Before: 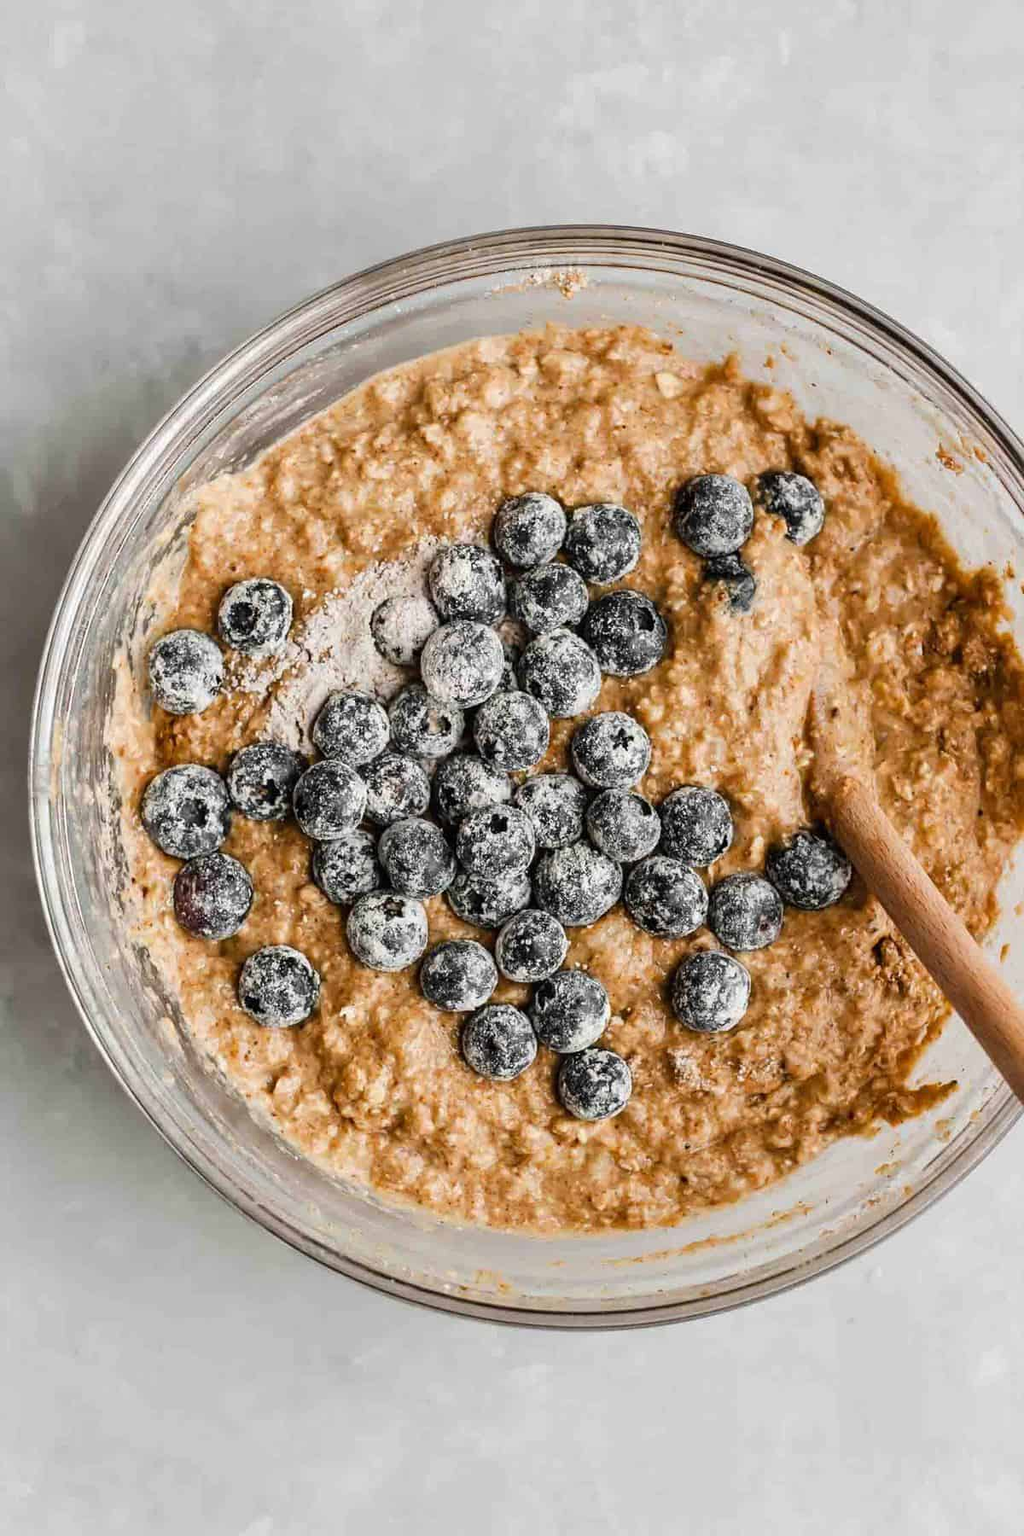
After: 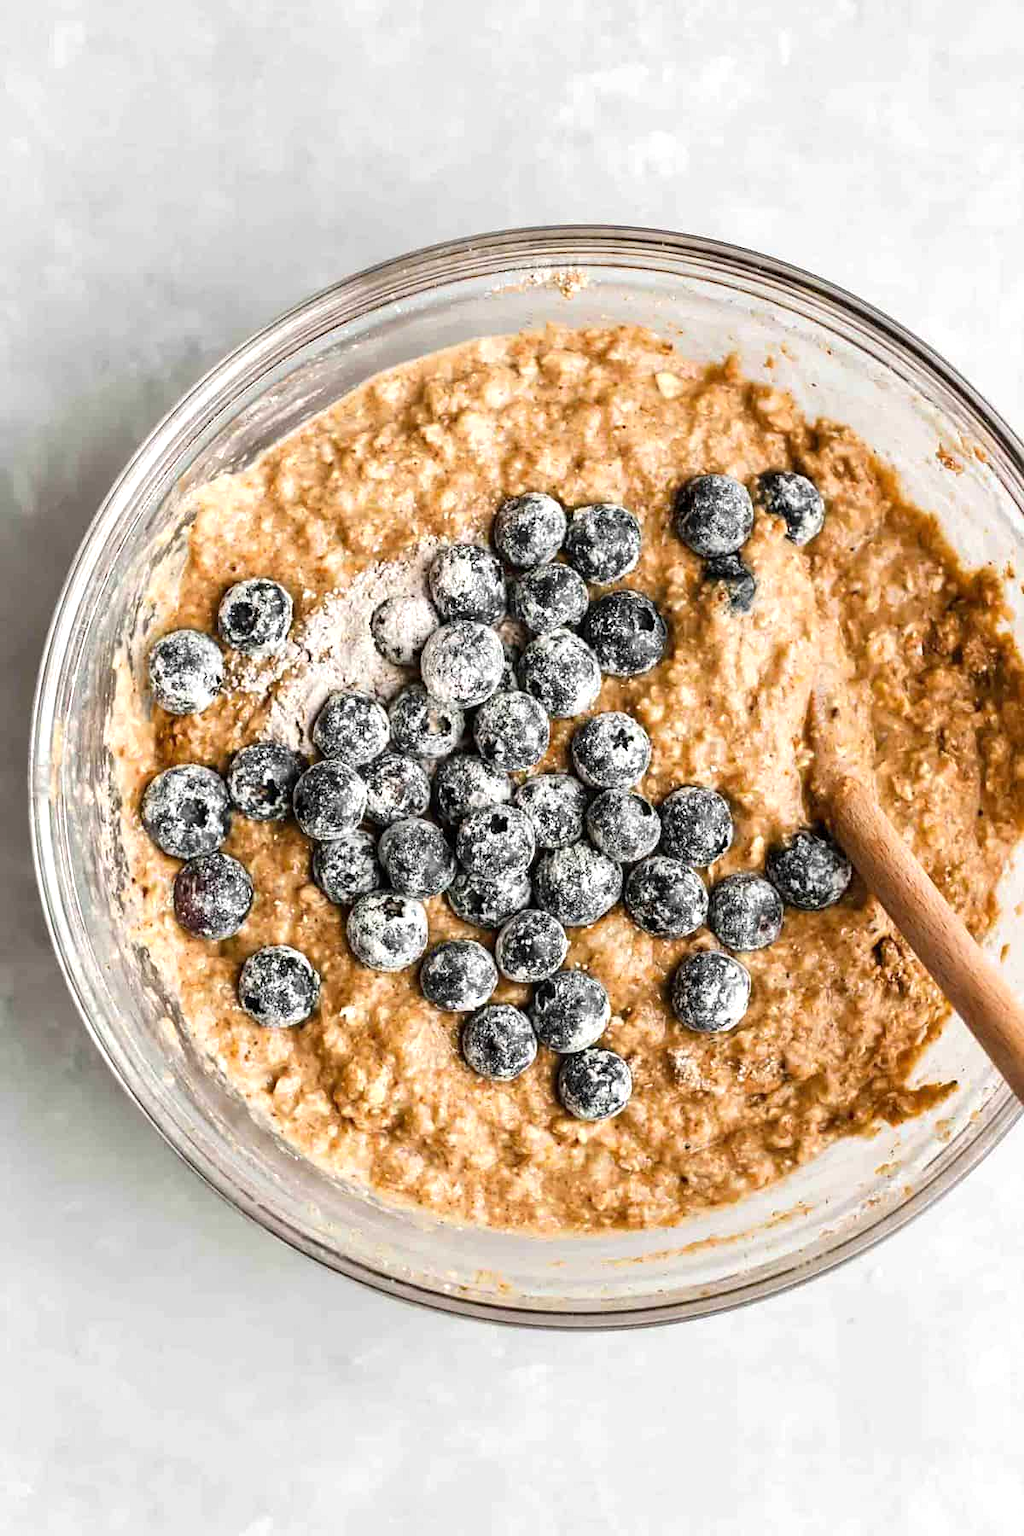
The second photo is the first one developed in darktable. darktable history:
levels: mode automatic, gray 50.8%
exposure: black level correction 0.001, exposure 0.5 EV, compensate exposure bias true, compensate highlight preservation false
